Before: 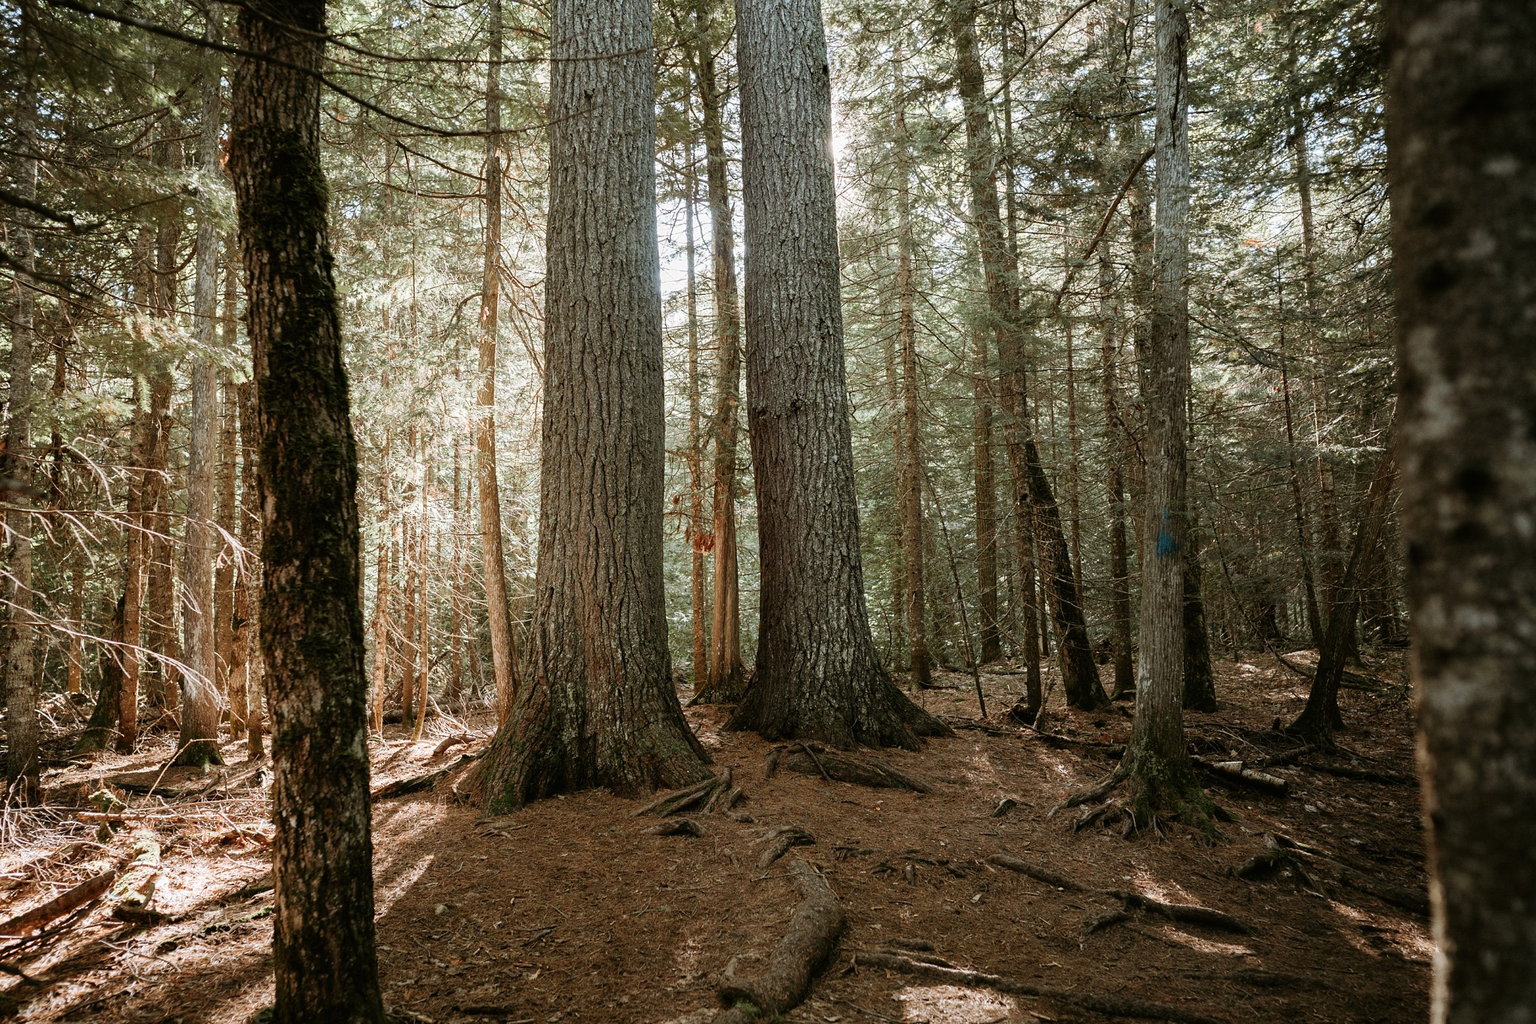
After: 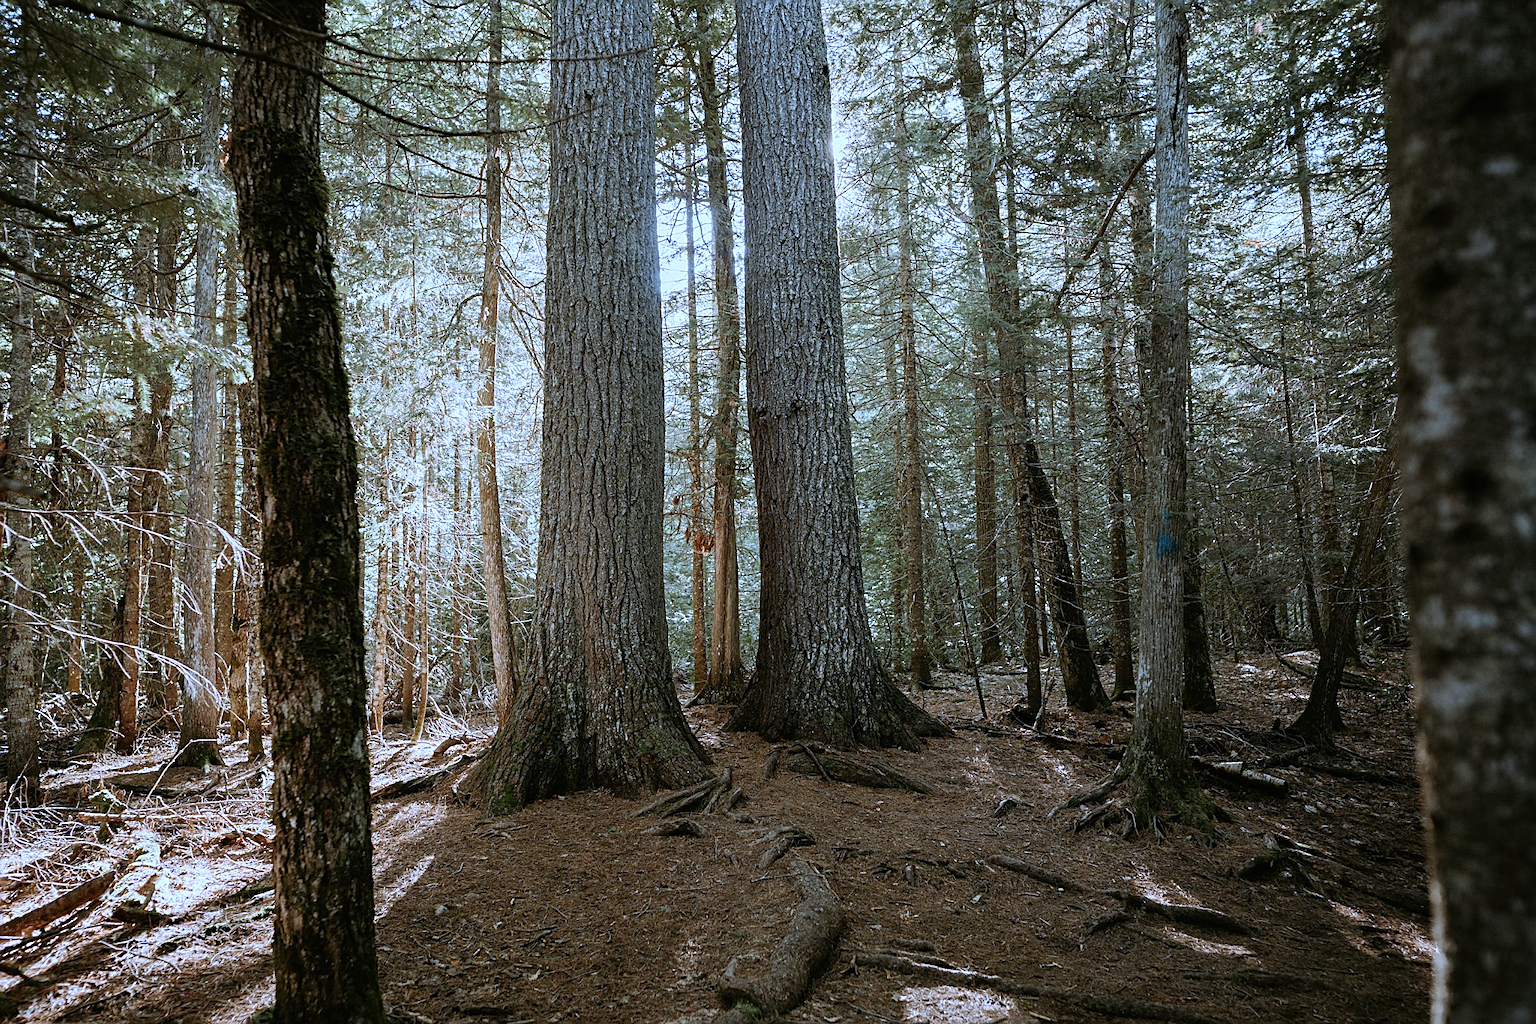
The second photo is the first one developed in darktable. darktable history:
sharpen: on, module defaults
white balance: red 0.871, blue 1.249
